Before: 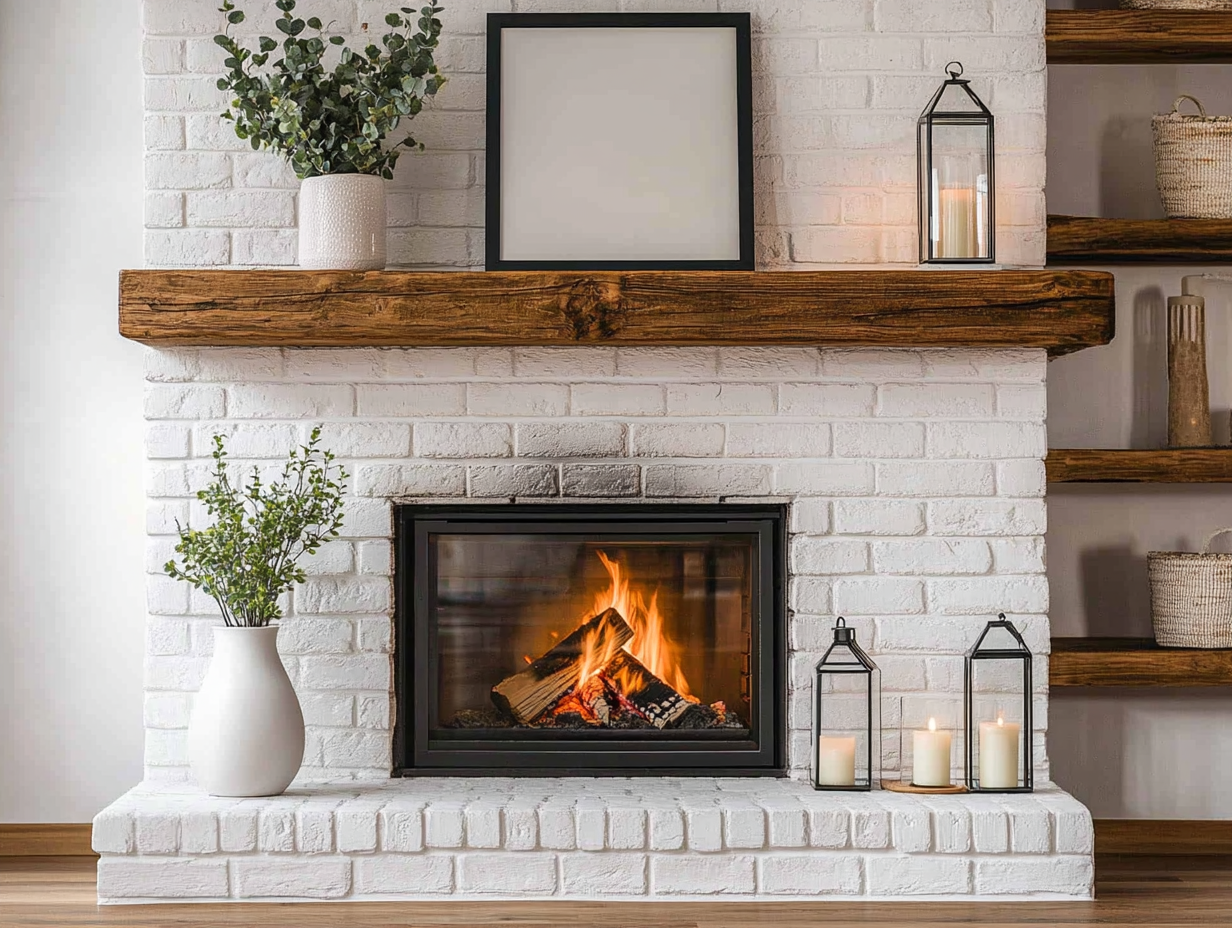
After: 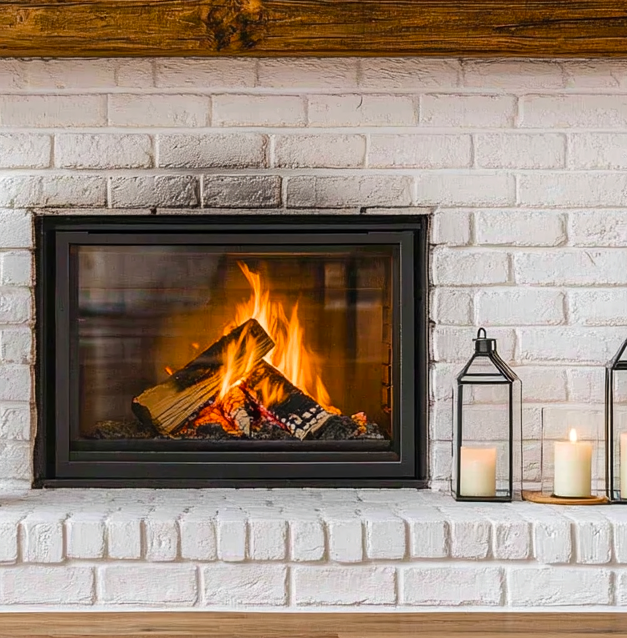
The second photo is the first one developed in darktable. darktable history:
color balance rgb: perceptual saturation grading › global saturation 20%, global vibrance 20%
crop and rotate: left 29.237%, top 31.152%, right 19.807%
exposure: exposure 0.081 EV, compensate highlight preservation false
